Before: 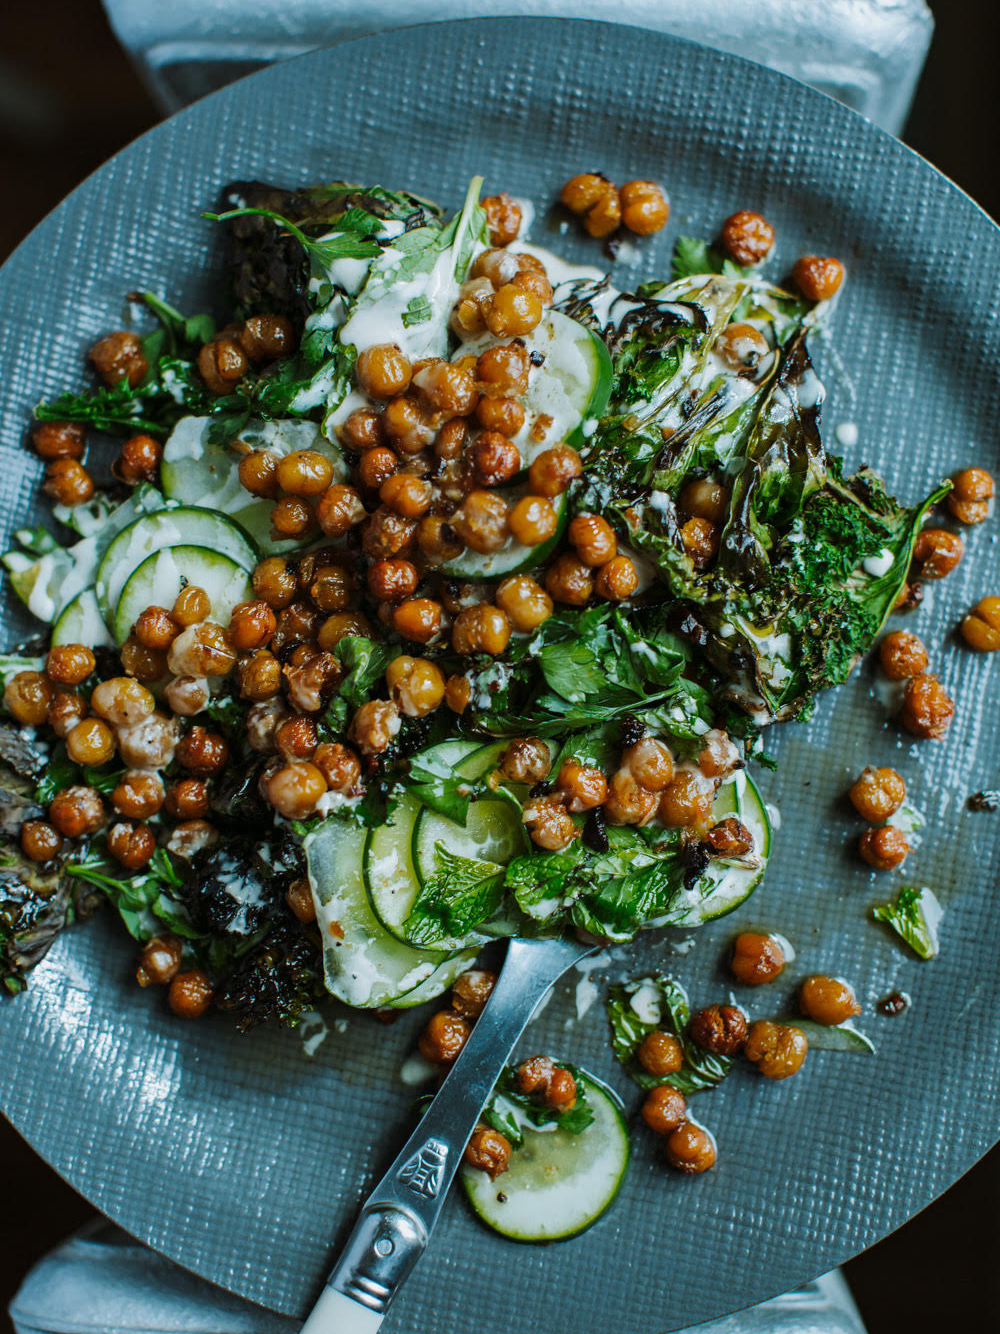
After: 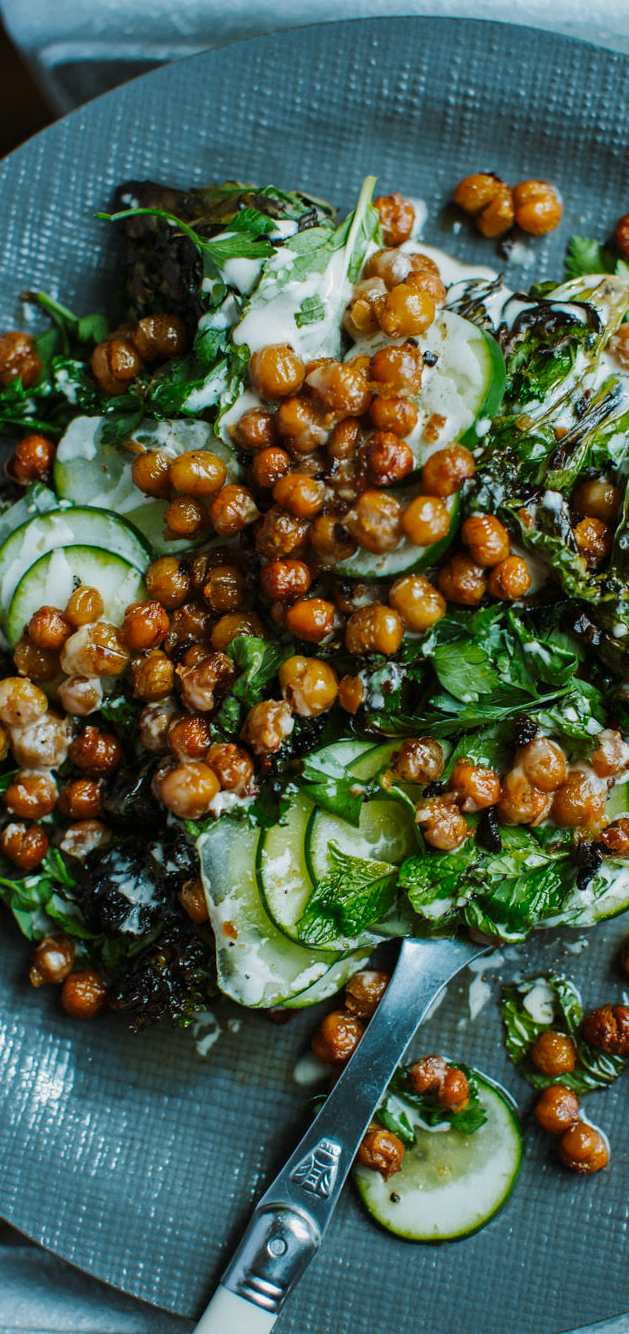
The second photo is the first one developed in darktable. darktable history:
crop: left 10.769%, right 26.3%
color correction: highlights a* 0.828, highlights b* 2.88, saturation 1.07
